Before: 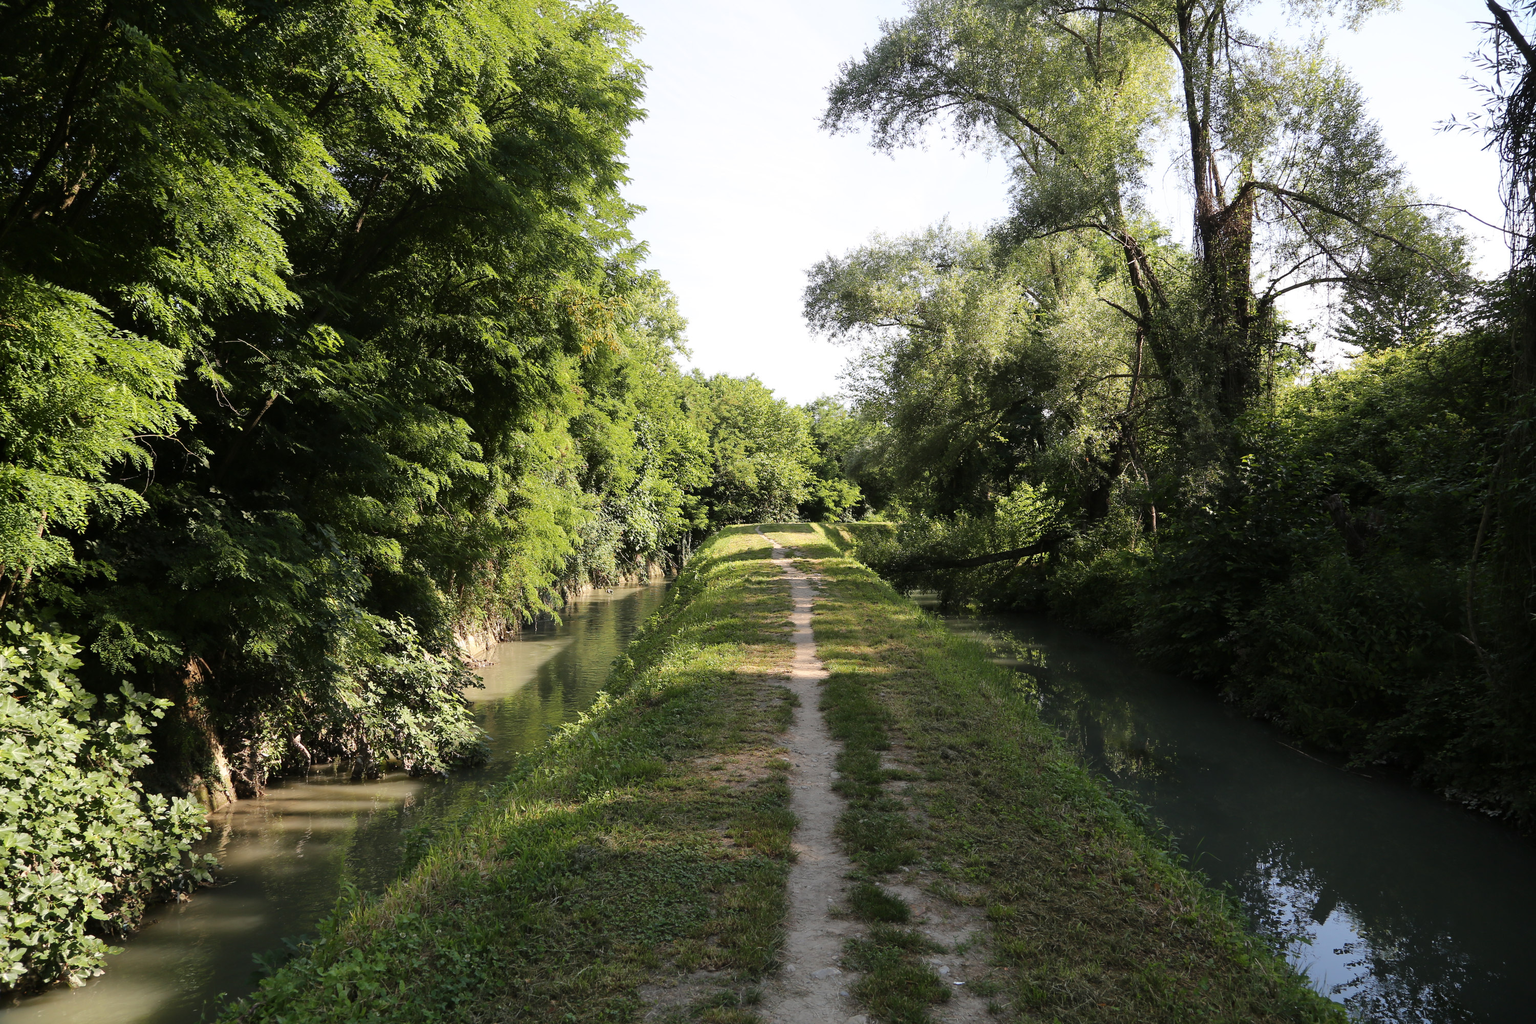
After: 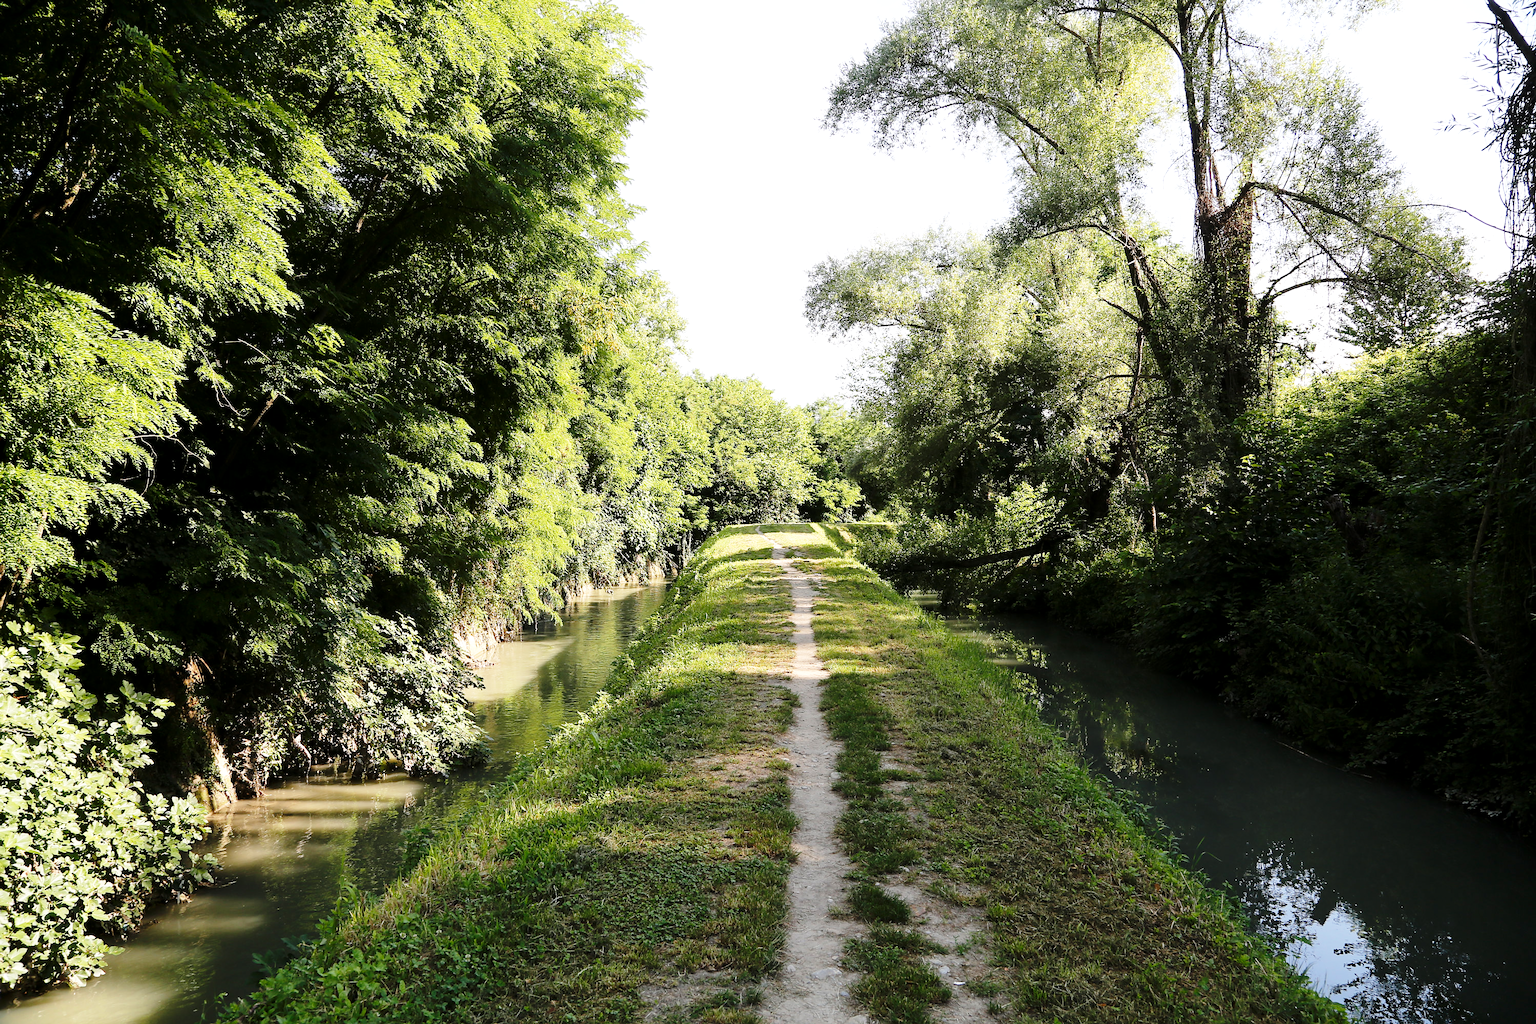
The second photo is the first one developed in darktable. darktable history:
sharpen: radius 1.559, amount 0.373, threshold 1.271
base curve: curves: ch0 [(0, 0) (0.028, 0.03) (0.121, 0.232) (0.46, 0.748) (0.859, 0.968) (1, 1)], preserve colors none
tone equalizer: on, module defaults
exposure: black level correction 0.002, exposure 0.15 EV, compensate highlight preservation false
